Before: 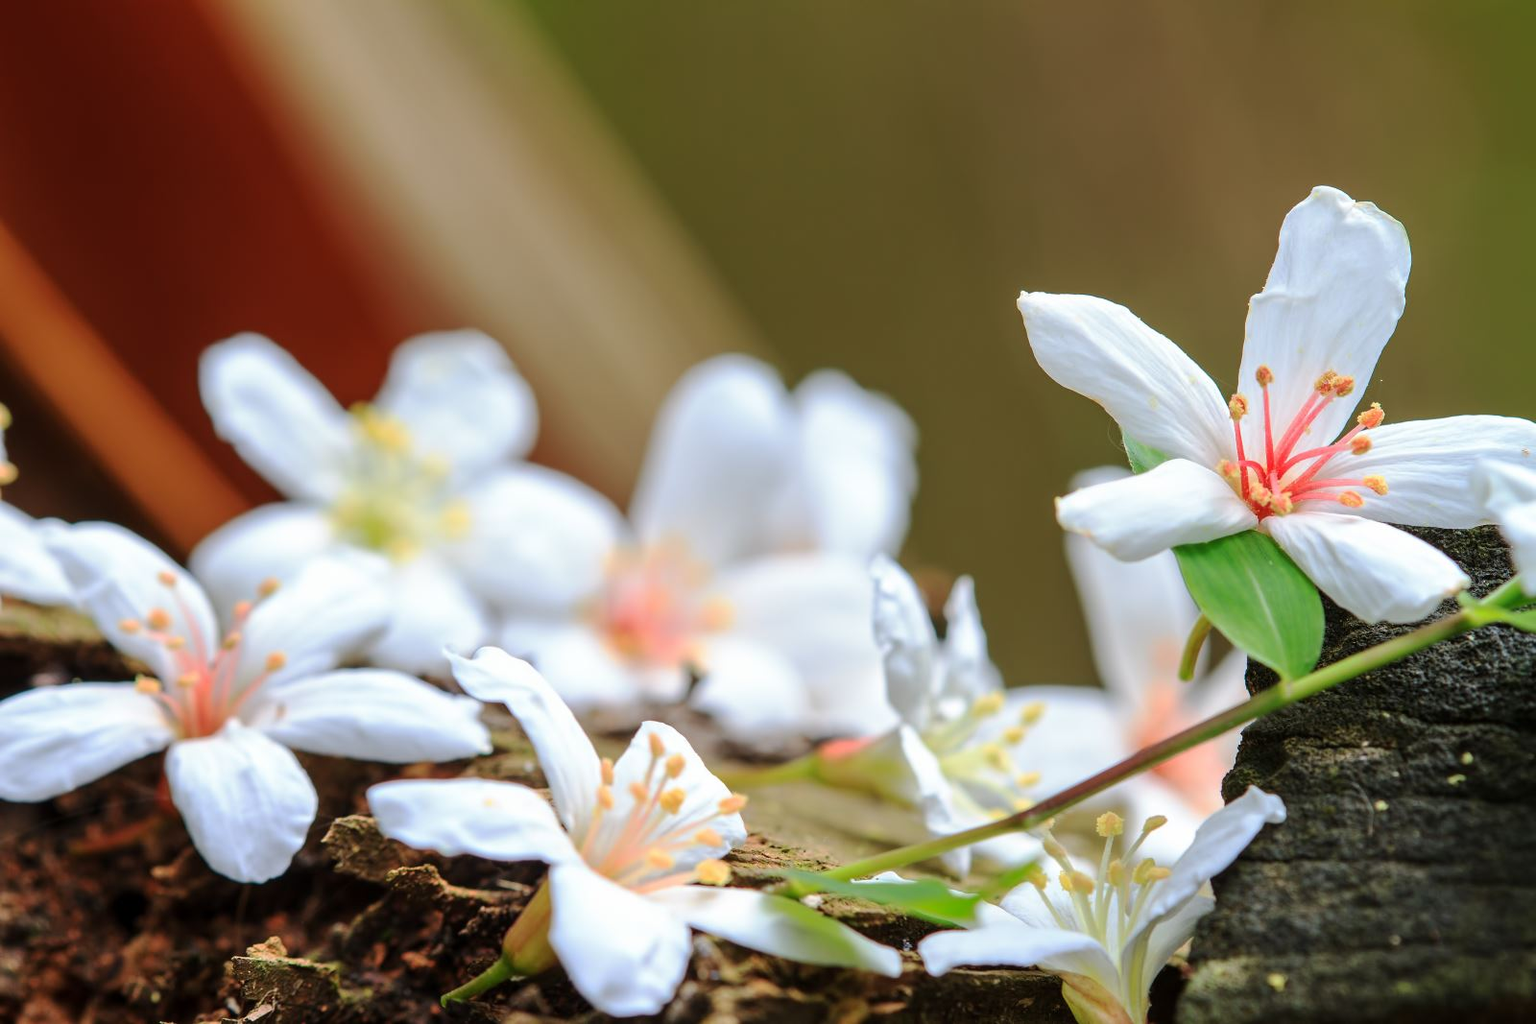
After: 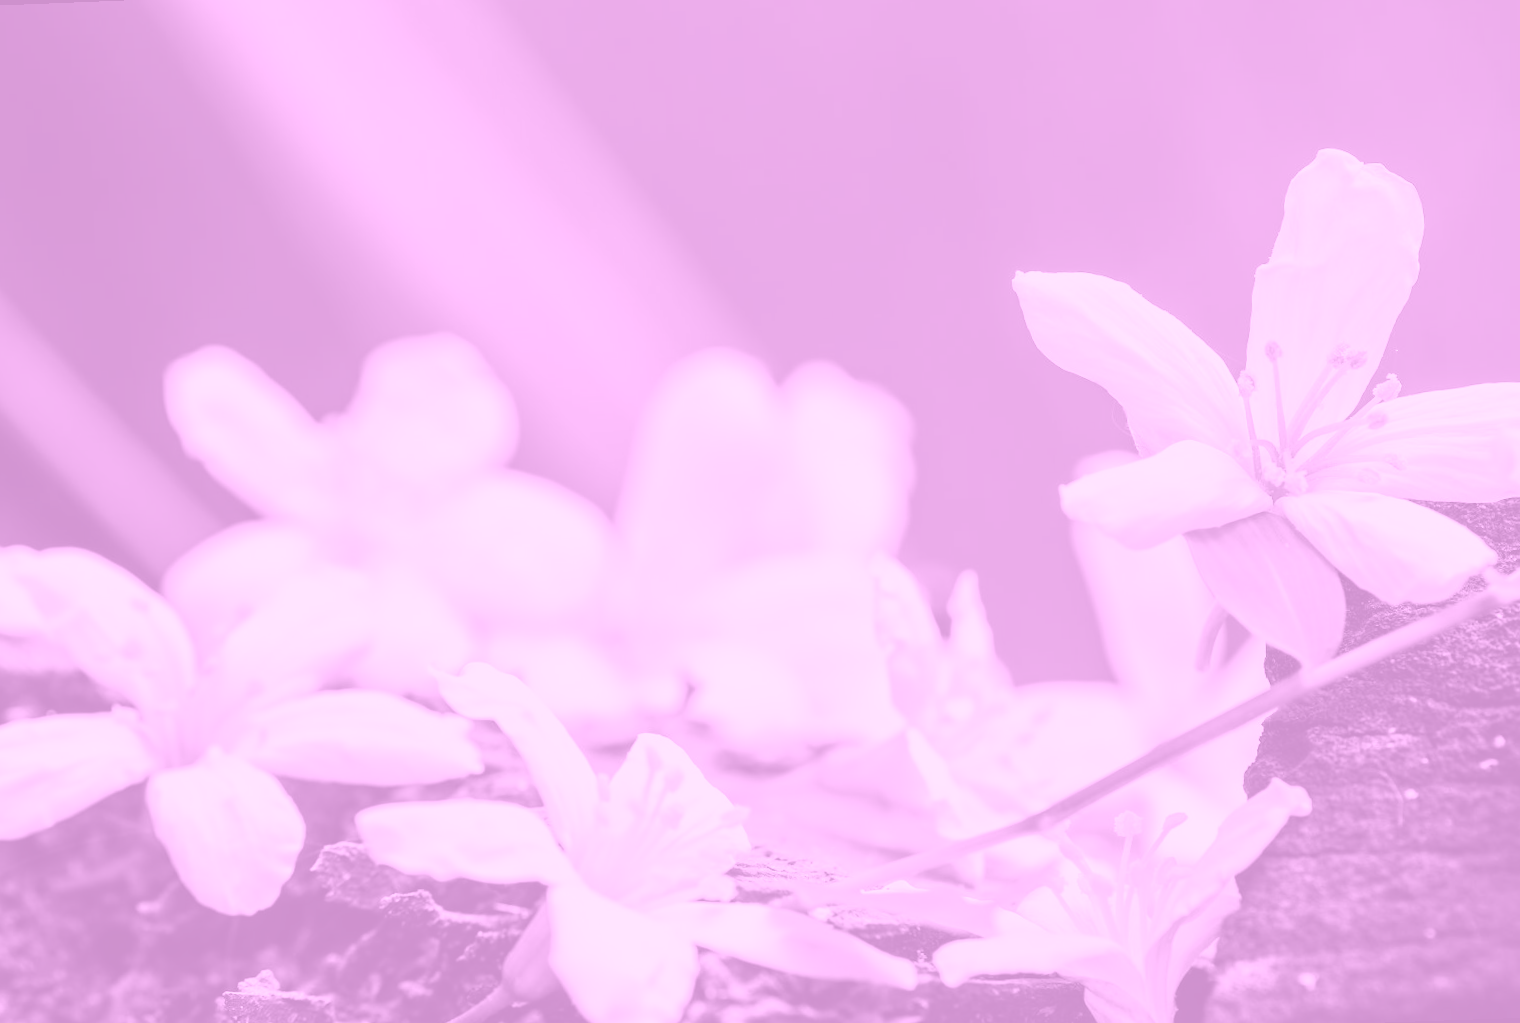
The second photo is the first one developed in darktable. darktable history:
colorize: hue 331.2°, saturation 69%, source mix 30.28%, lightness 69.02%, version 1
contrast brightness saturation: contrast 0.1, saturation -0.36
rotate and perspective: rotation -2.12°, lens shift (vertical) 0.009, lens shift (horizontal) -0.008, automatic cropping original format, crop left 0.036, crop right 0.964, crop top 0.05, crop bottom 0.959
